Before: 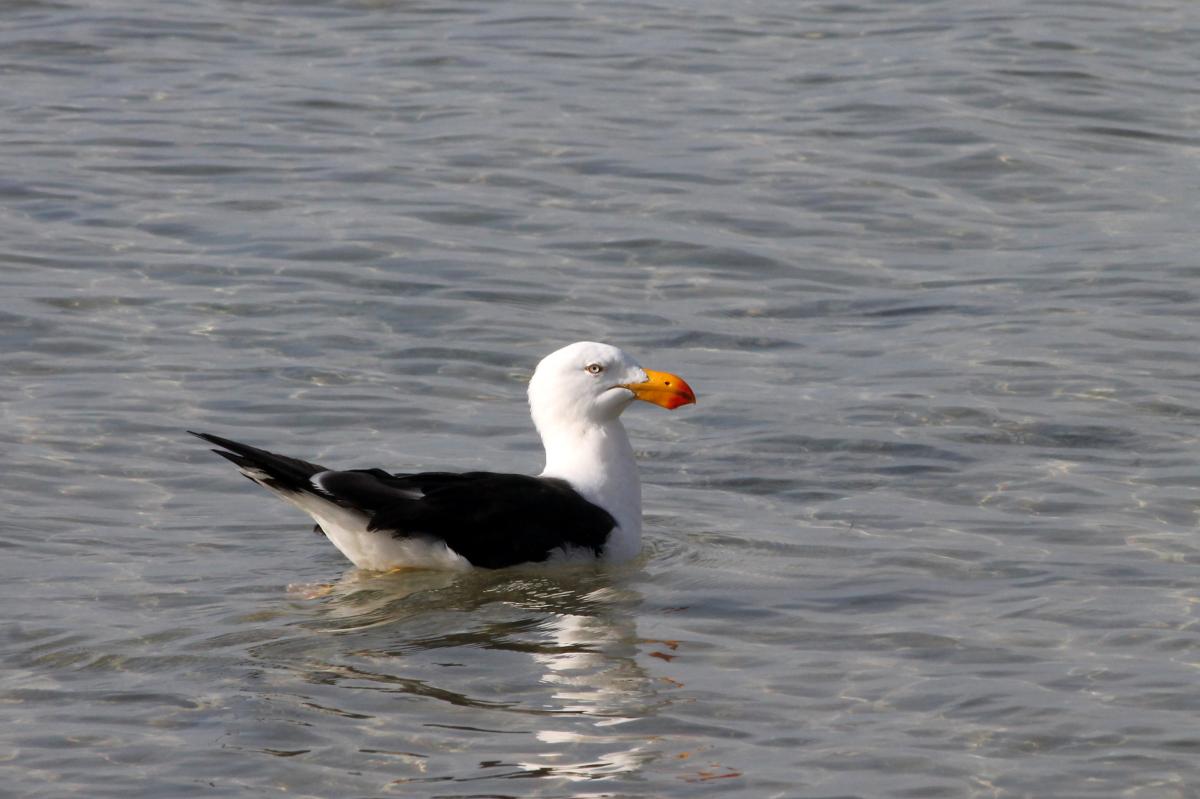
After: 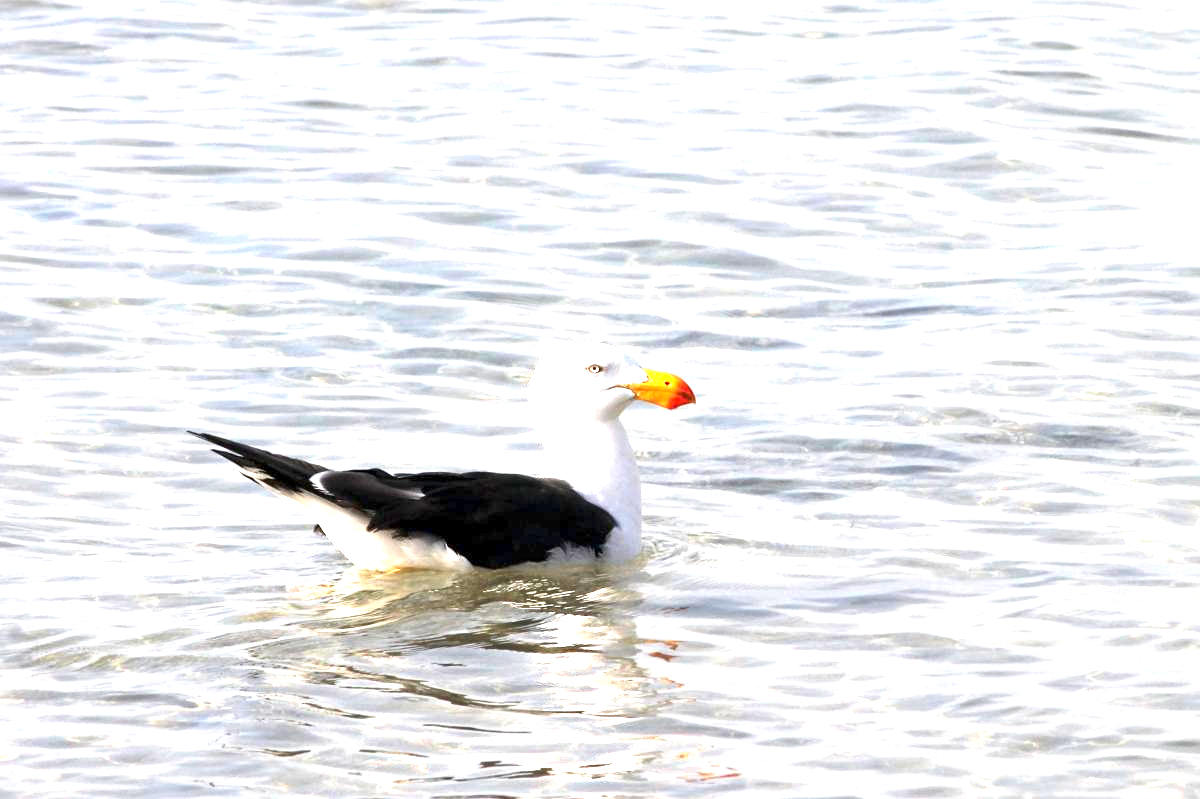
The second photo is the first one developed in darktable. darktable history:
exposure: exposure 2.18 EV, compensate highlight preservation false
sharpen: amount 0.206
